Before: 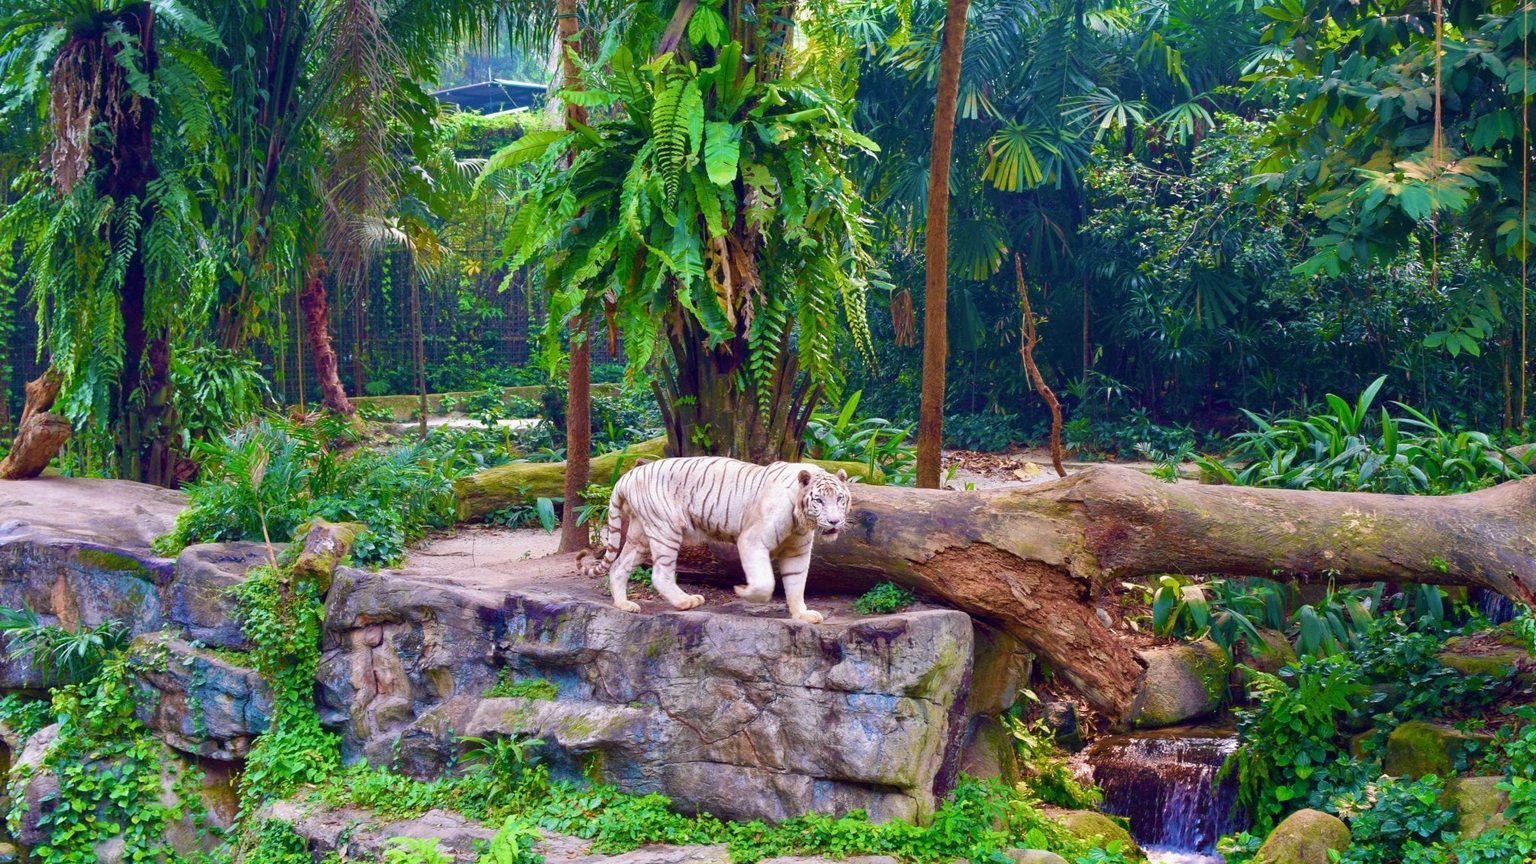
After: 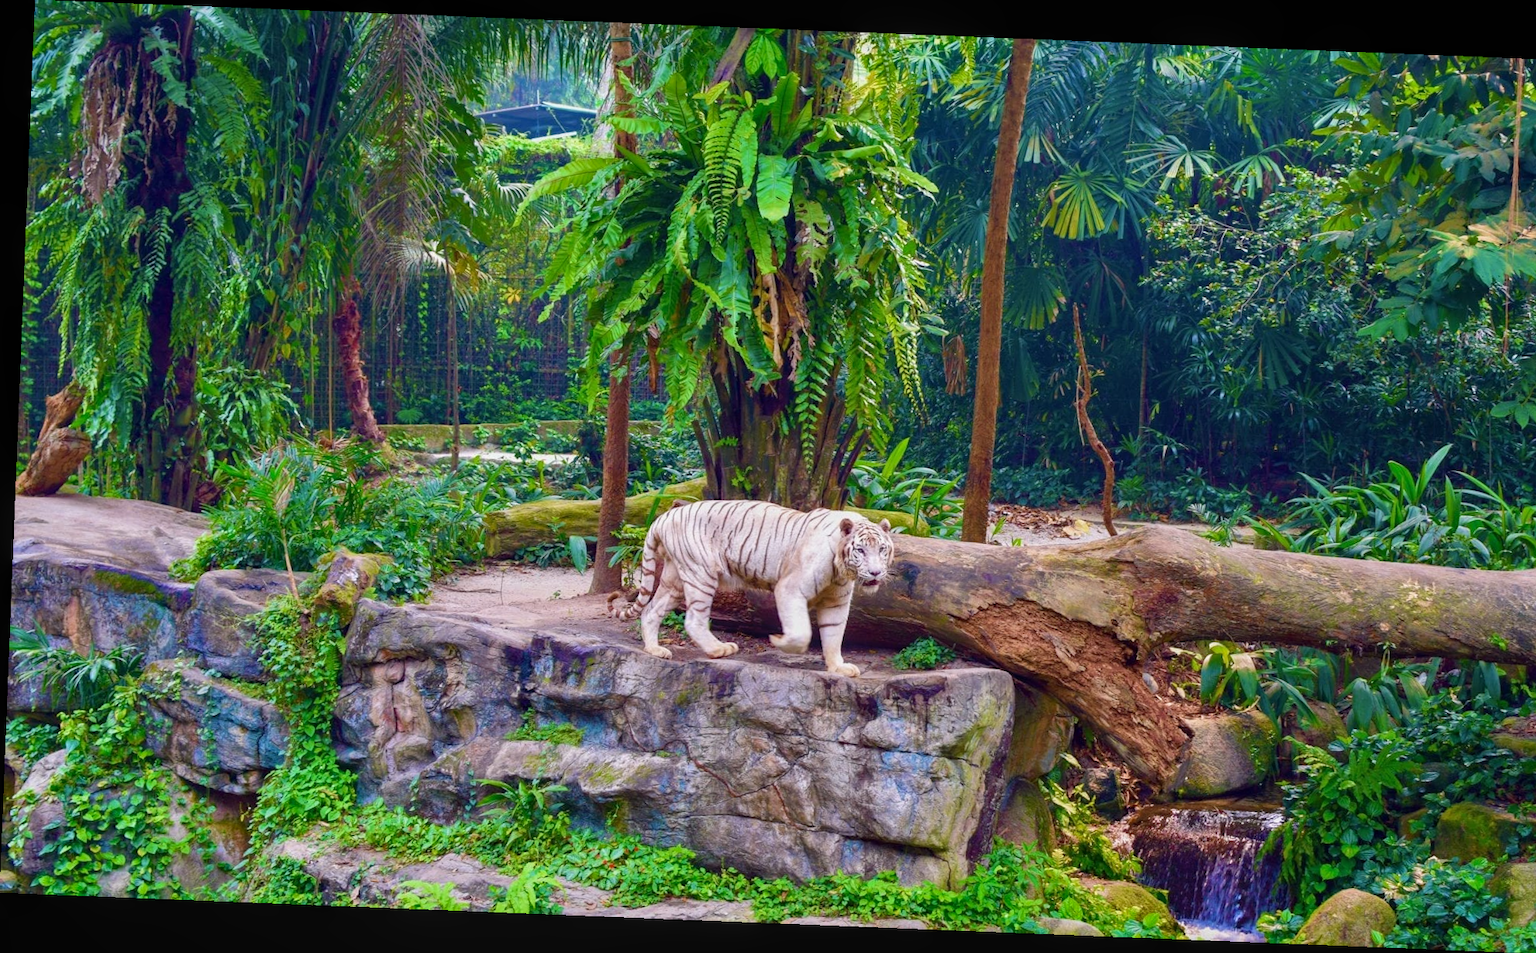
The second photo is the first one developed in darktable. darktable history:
crop and rotate: right 5.167%
local contrast: detail 110%
rotate and perspective: rotation 2.27°, automatic cropping off
